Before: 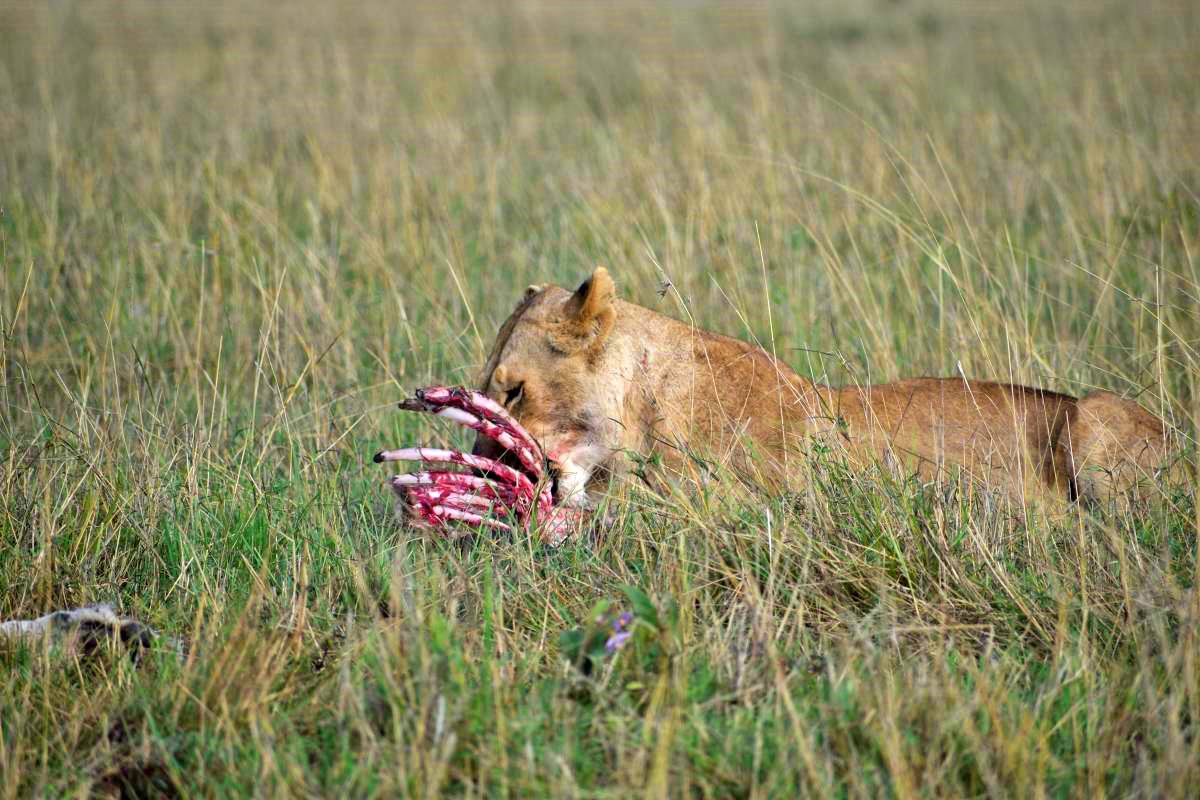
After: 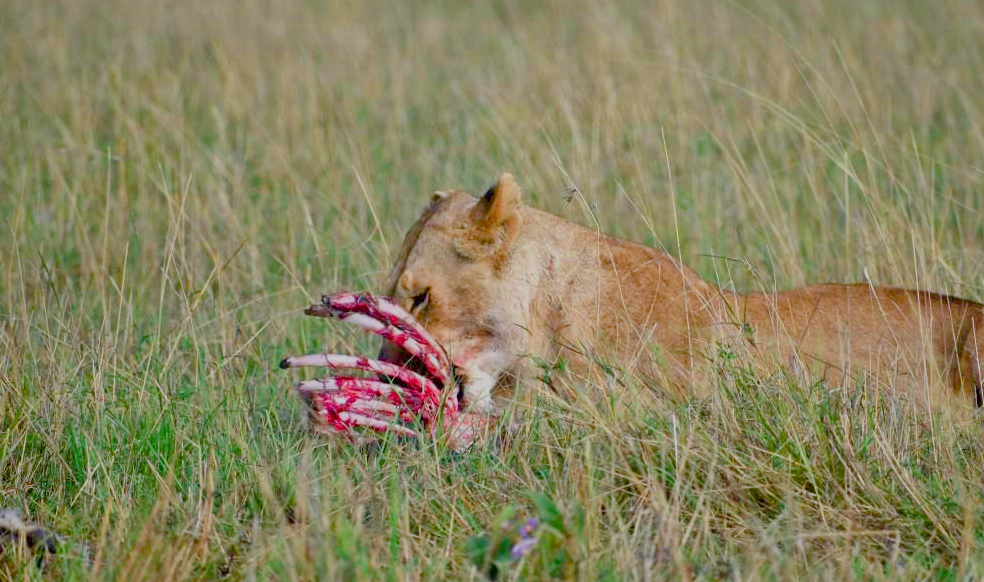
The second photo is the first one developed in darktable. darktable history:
color balance rgb: shadows lift › chroma 1%, shadows lift › hue 113°, highlights gain › chroma 0.2%, highlights gain › hue 333°, perceptual saturation grading › global saturation 20%, perceptual saturation grading › highlights -50%, perceptual saturation grading › shadows 25%, contrast -30%
crop: left 7.856%, top 11.836%, right 10.12%, bottom 15.387%
